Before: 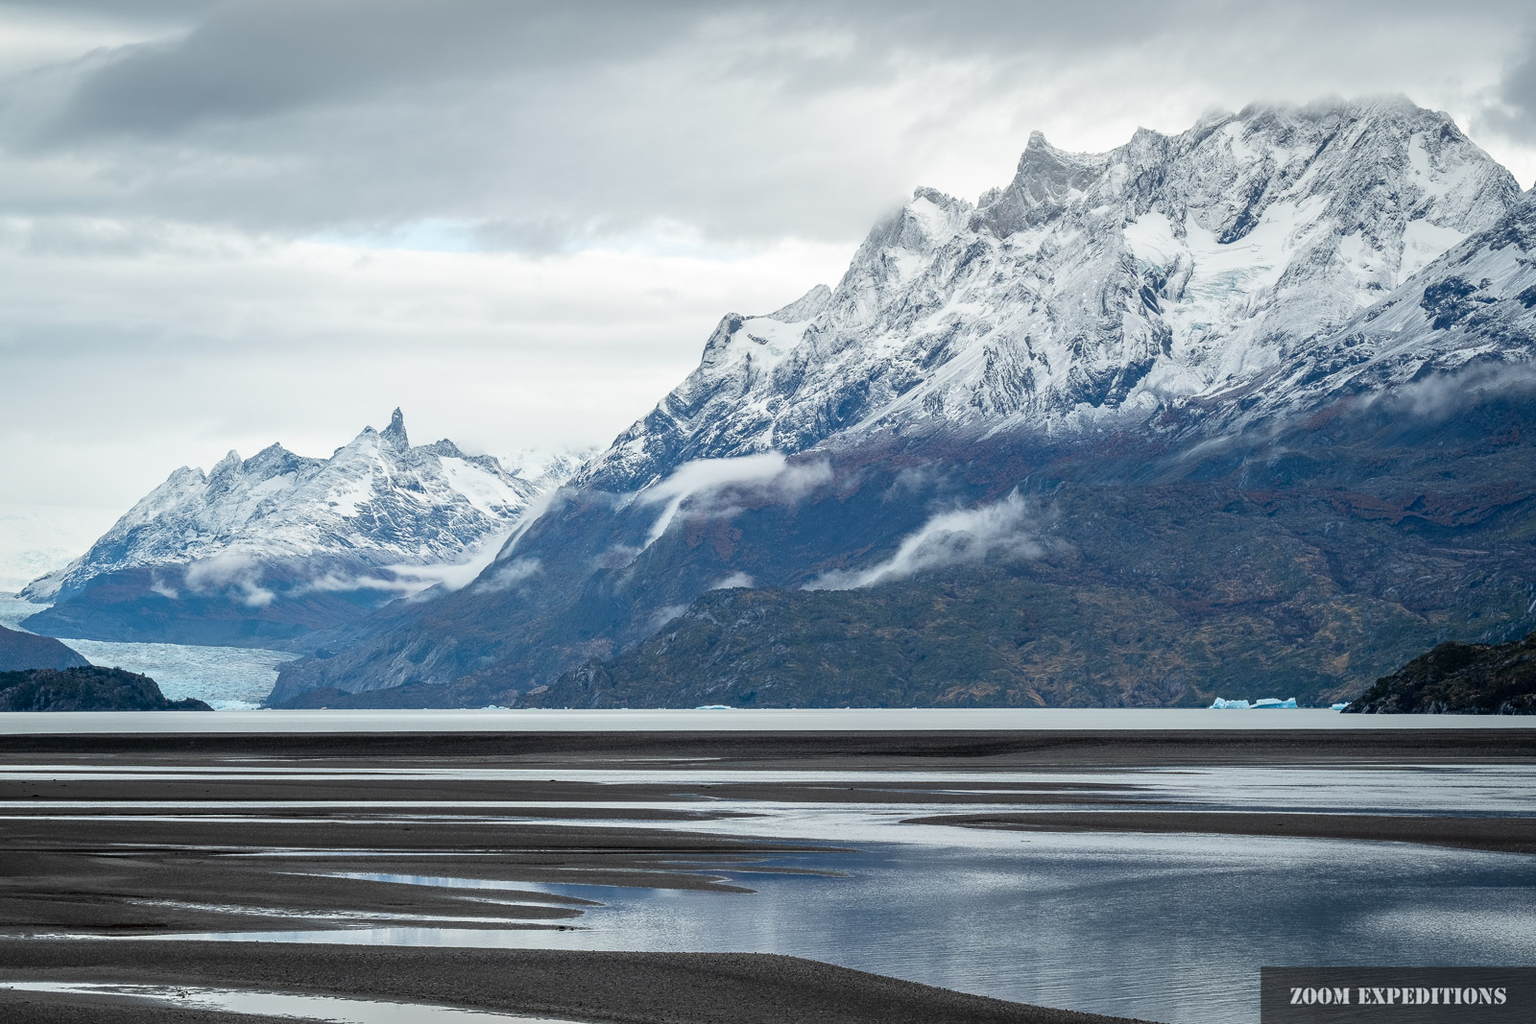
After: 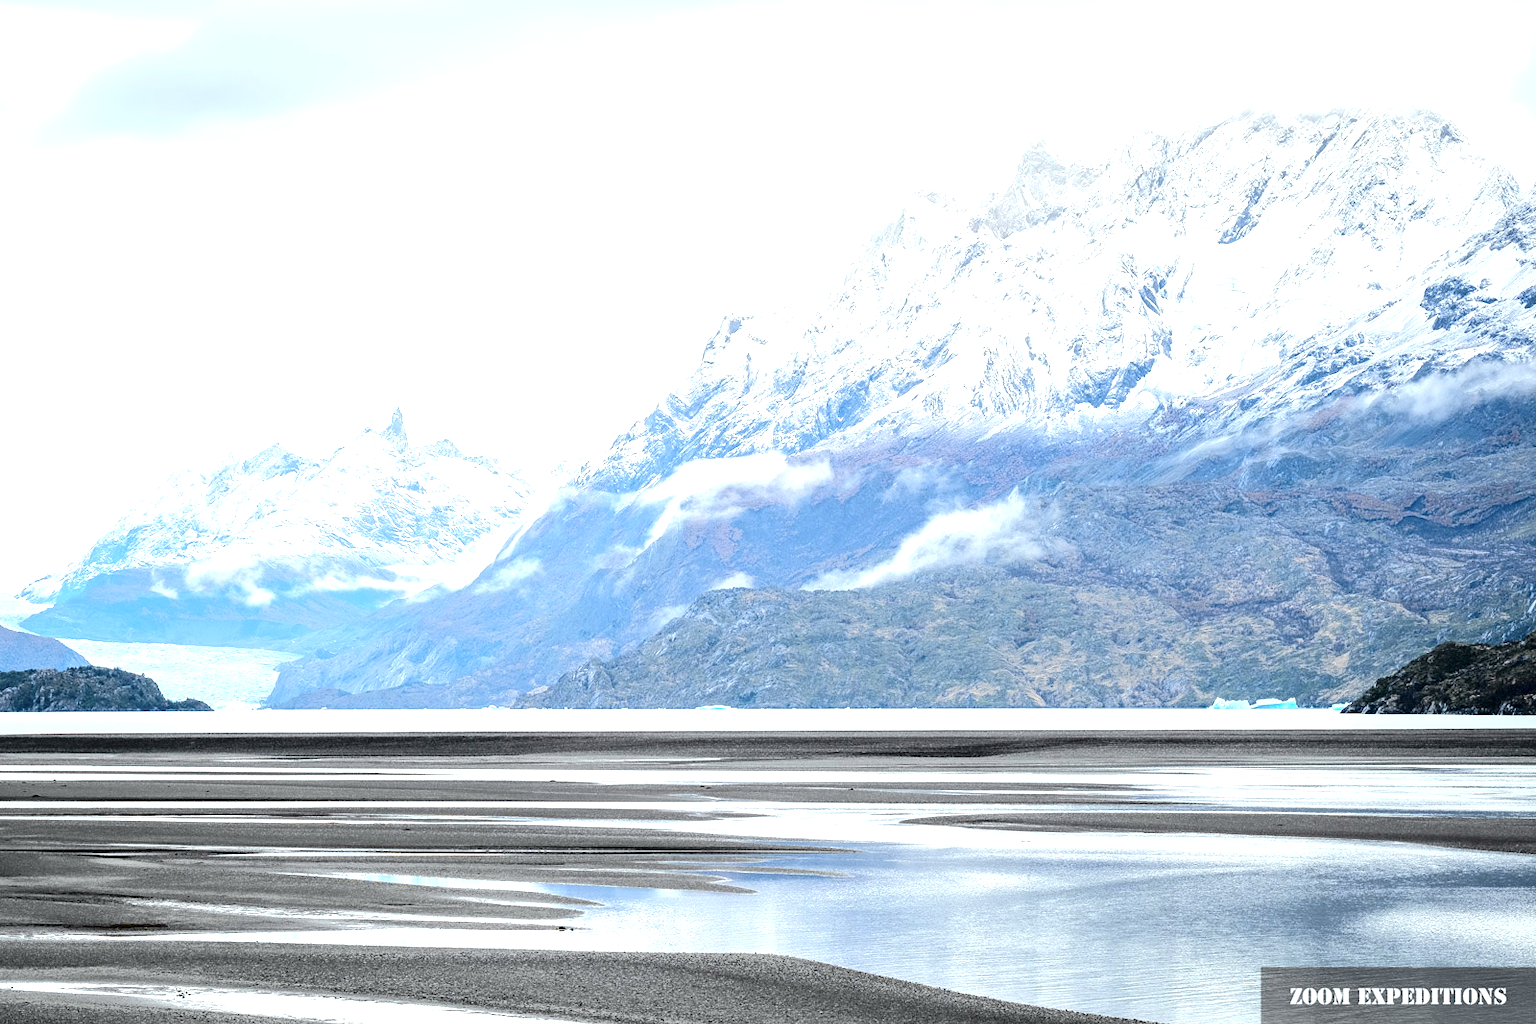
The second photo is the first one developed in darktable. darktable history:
tone curve: curves: ch0 [(0, 0) (0.037, 0.011) (0.135, 0.093) (0.266, 0.281) (0.461, 0.555) (0.581, 0.716) (0.675, 0.793) (0.767, 0.849) (0.91, 0.924) (1, 0.979)]; ch1 [(0, 0) (0.292, 0.278) (0.419, 0.423) (0.493, 0.492) (0.506, 0.5) (0.534, 0.529) (0.562, 0.562) (0.641, 0.663) (0.754, 0.76) (1, 1)]; ch2 [(0, 0) (0.294, 0.3) (0.361, 0.372) (0.429, 0.445) (0.478, 0.486) (0.502, 0.498) (0.518, 0.522) (0.531, 0.549) (0.561, 0.579) (0.64, 0.645) (0.7, 0.7) (0.861, 0.808) (1, 0.951)], color space Lab, independent channels, preserve colors none
exposure: black level correction 0, exposure 1.675 EV, compensate exposure bias true, compensate highlight preservation false
